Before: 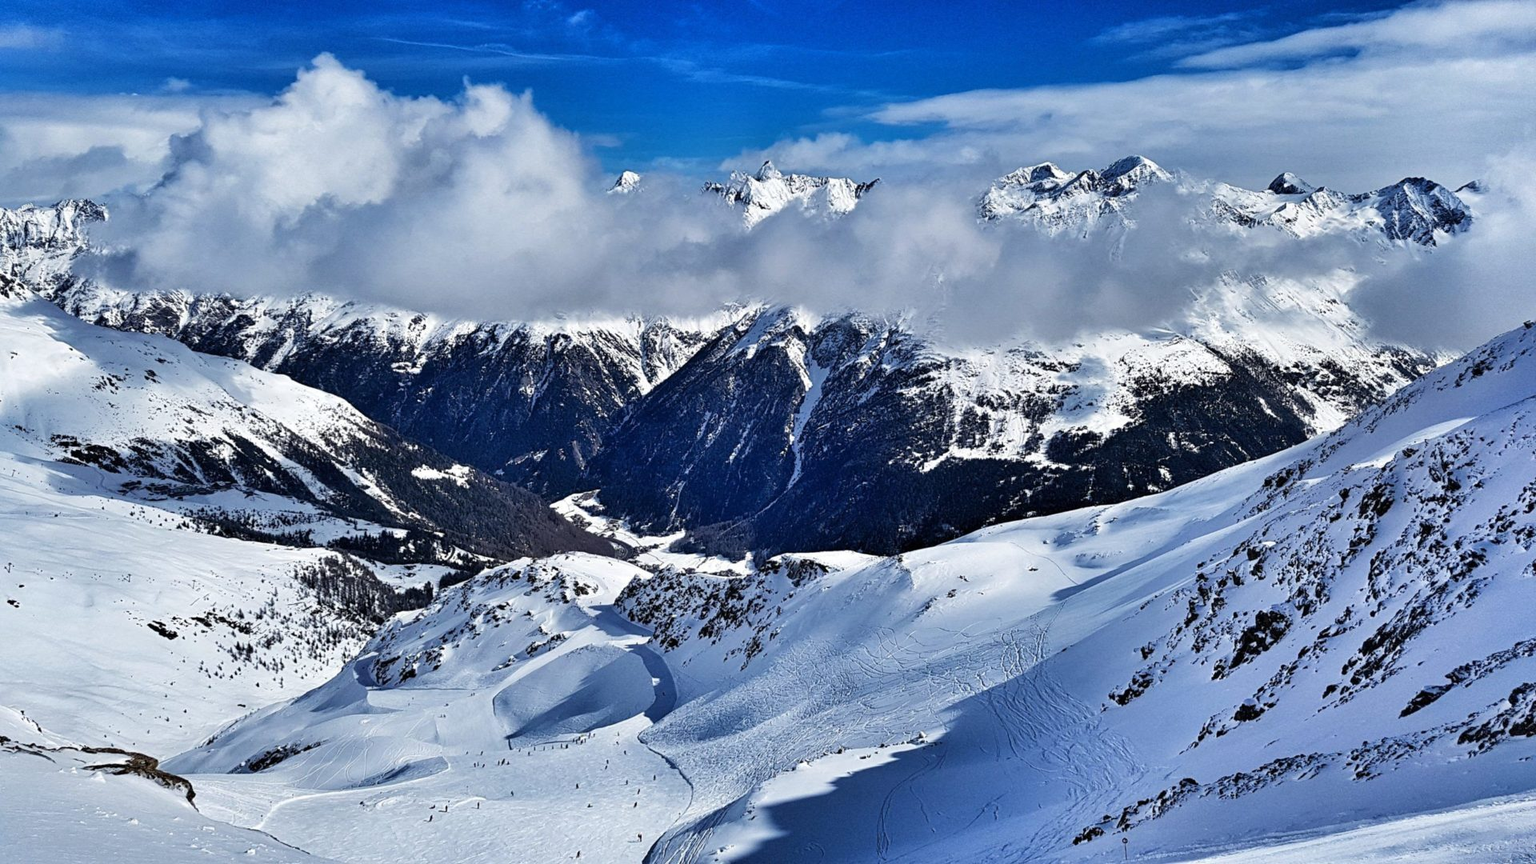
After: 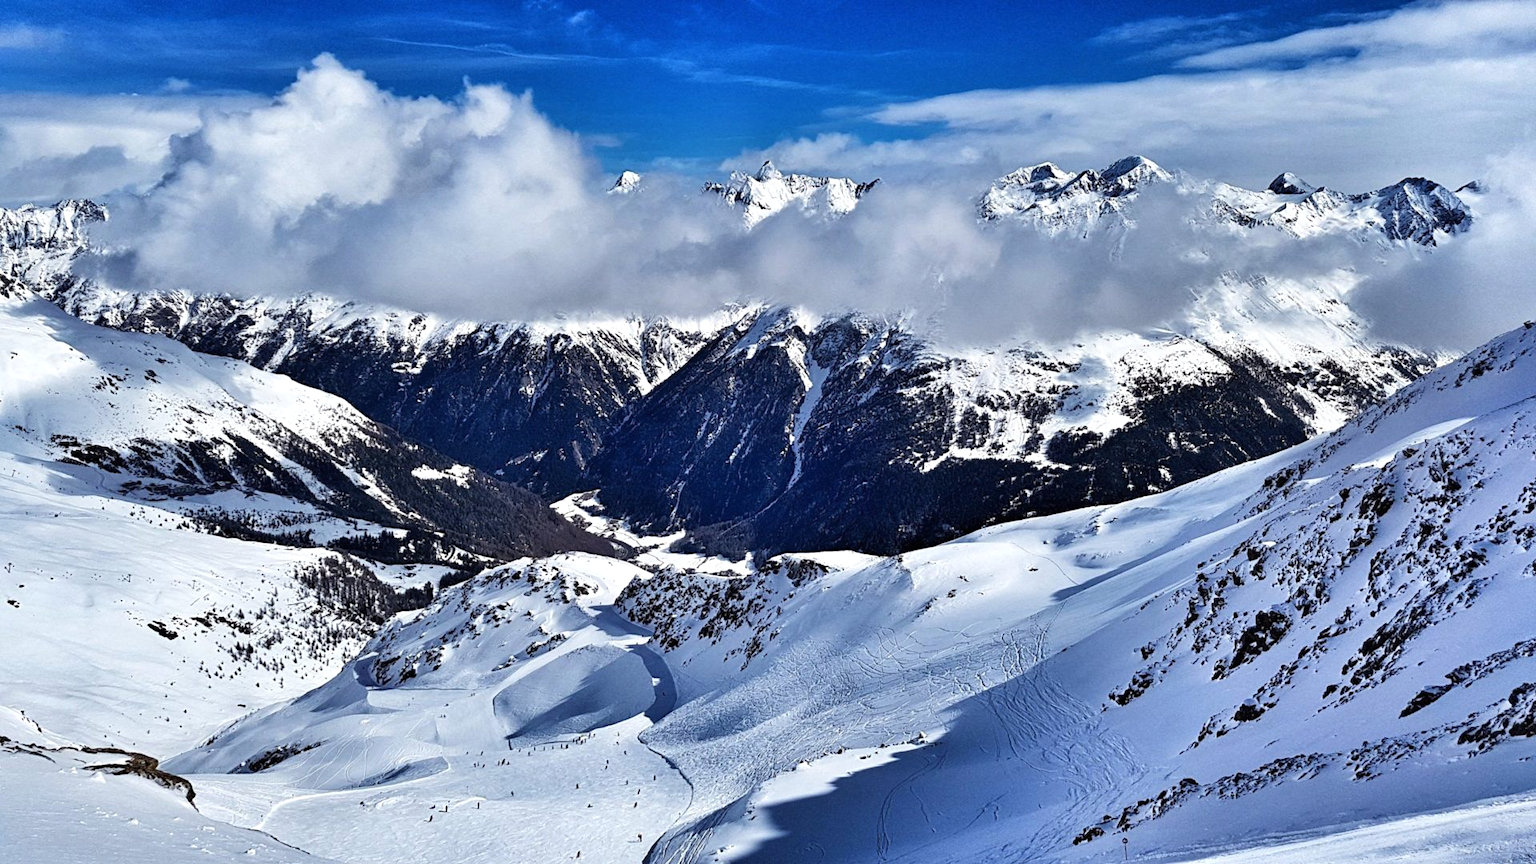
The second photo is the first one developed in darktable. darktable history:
contrast brightness saturation: contrast 0.072
color balance rgb: power › chroma 0.308%, power › hue 24.95°, highlights gain › luminance 14.512%, perceptual saturation grading › global saturation 0.653%
